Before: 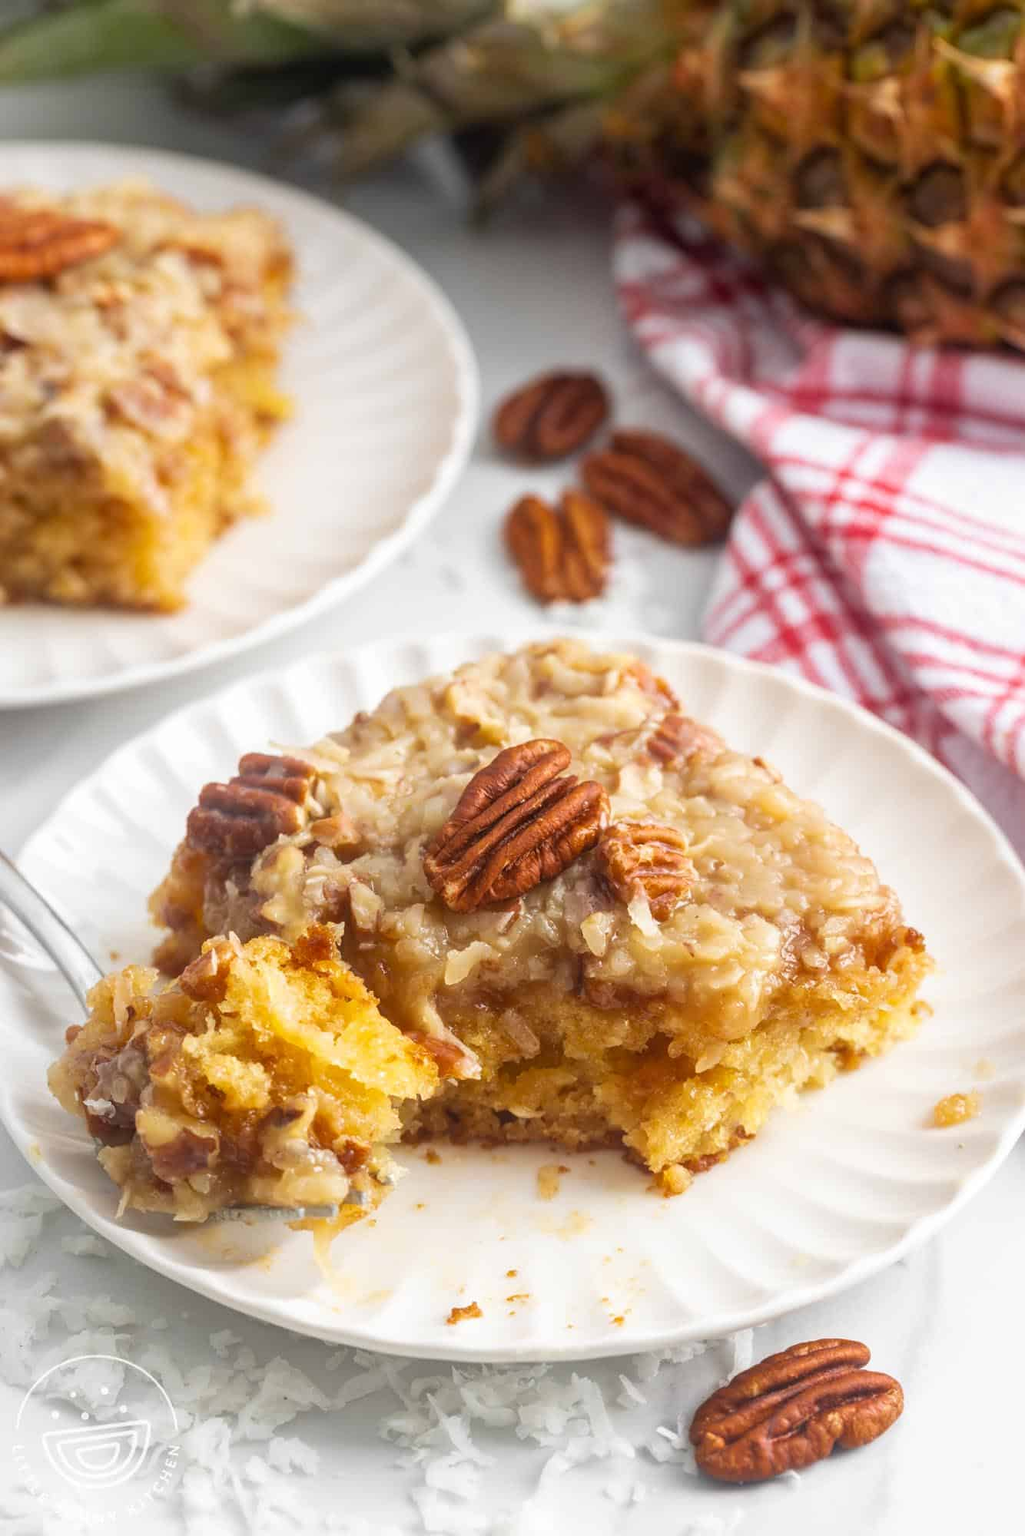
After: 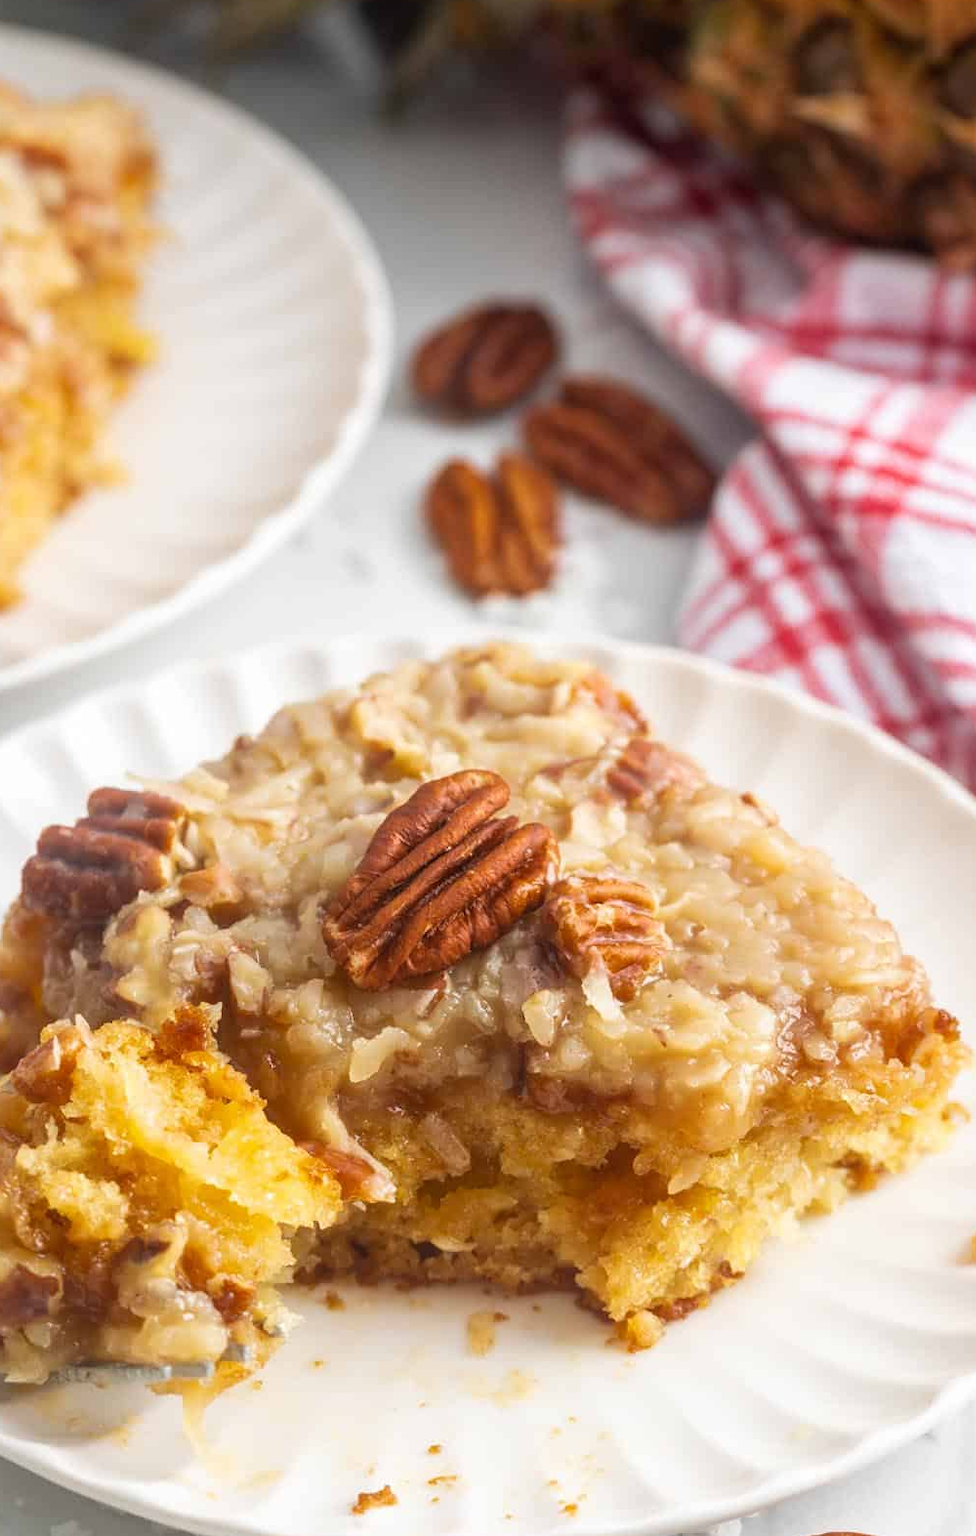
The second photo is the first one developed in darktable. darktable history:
crop: left 16.593%, top 8.734%, right 8.426%, bottom 12.574%
